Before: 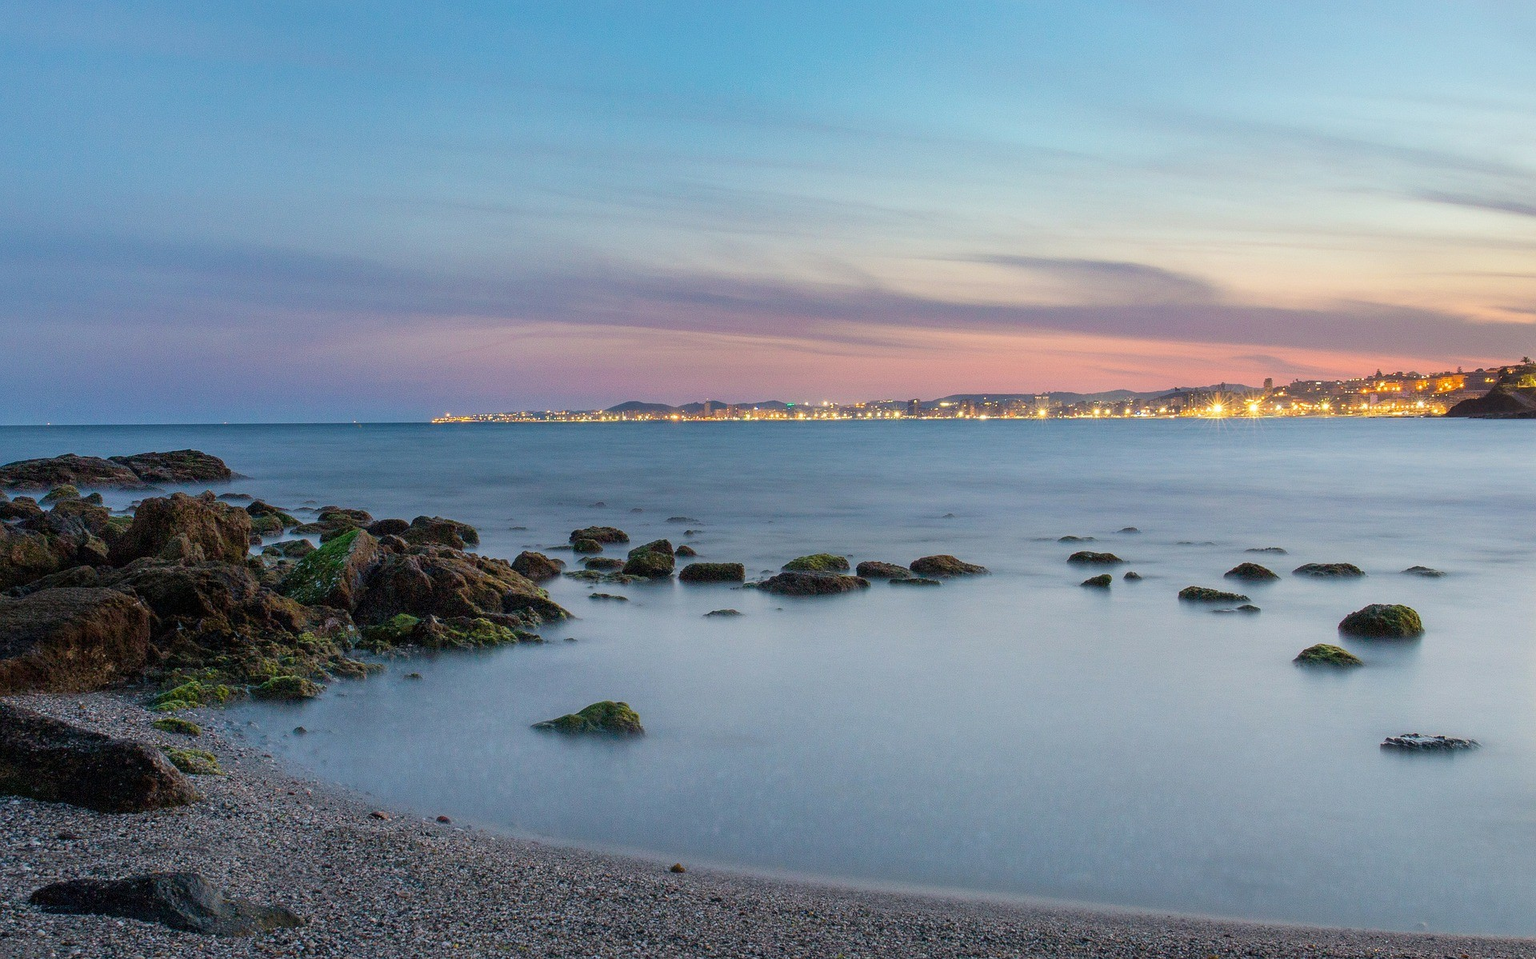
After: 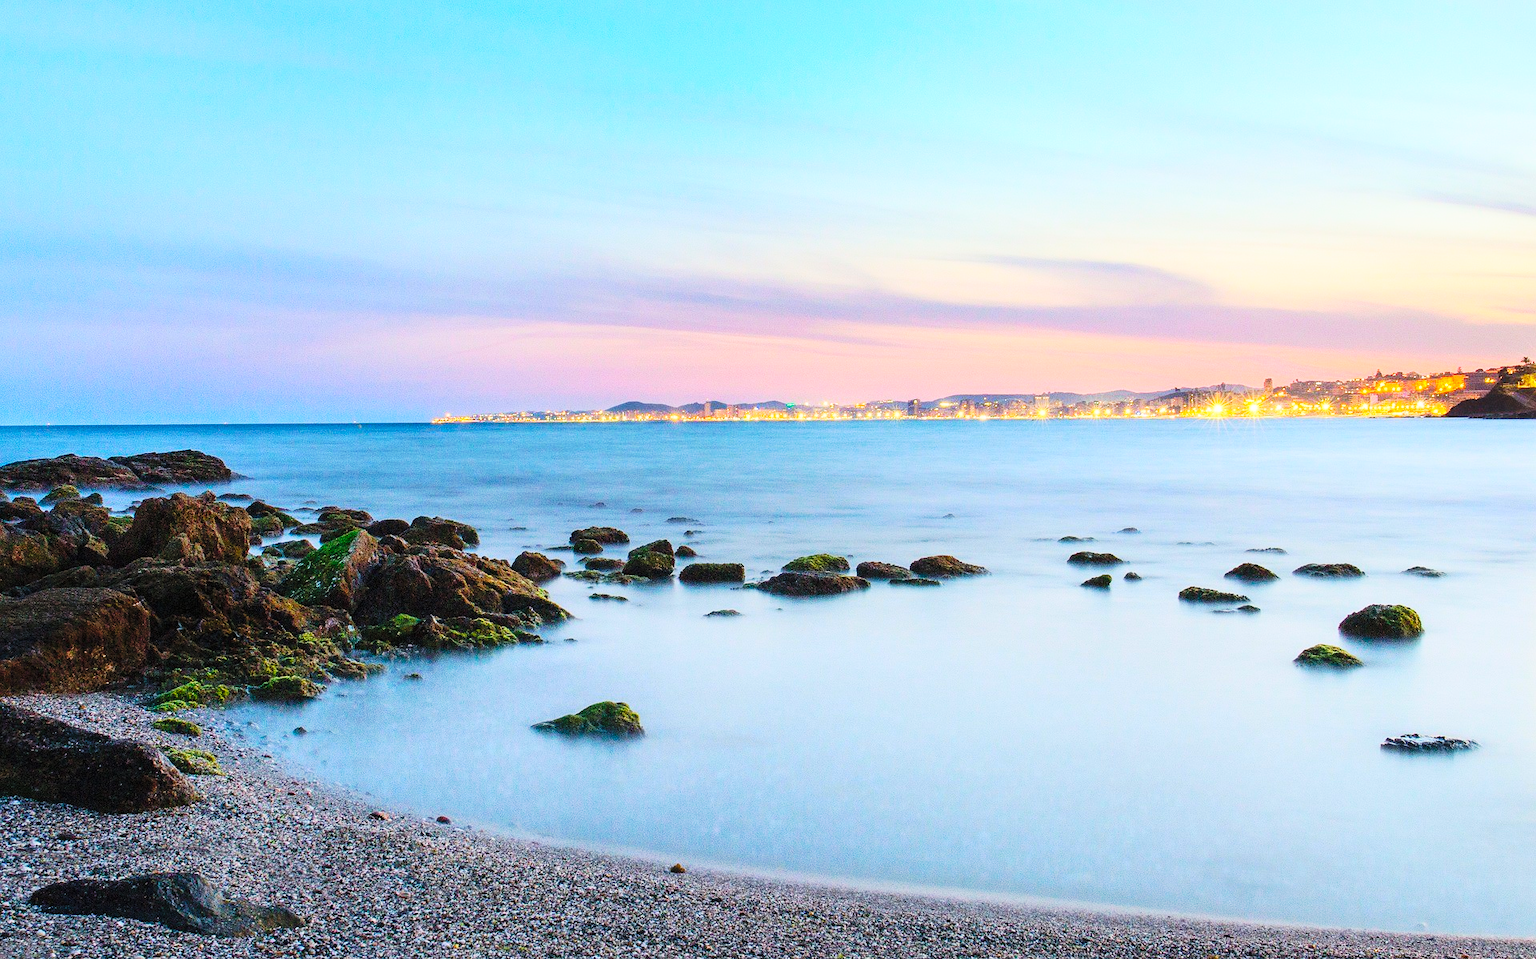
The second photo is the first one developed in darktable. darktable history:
contrast brightness saturation: contrast 0.24, brightness 0.26, saturation 0.39
base curve: curves: ch0 [(0, 0) (0.032, 0.025) (0.121, 0.166) (0.206, 0.329) (0.605, 0.79) (1, 1)], preserve colors none
